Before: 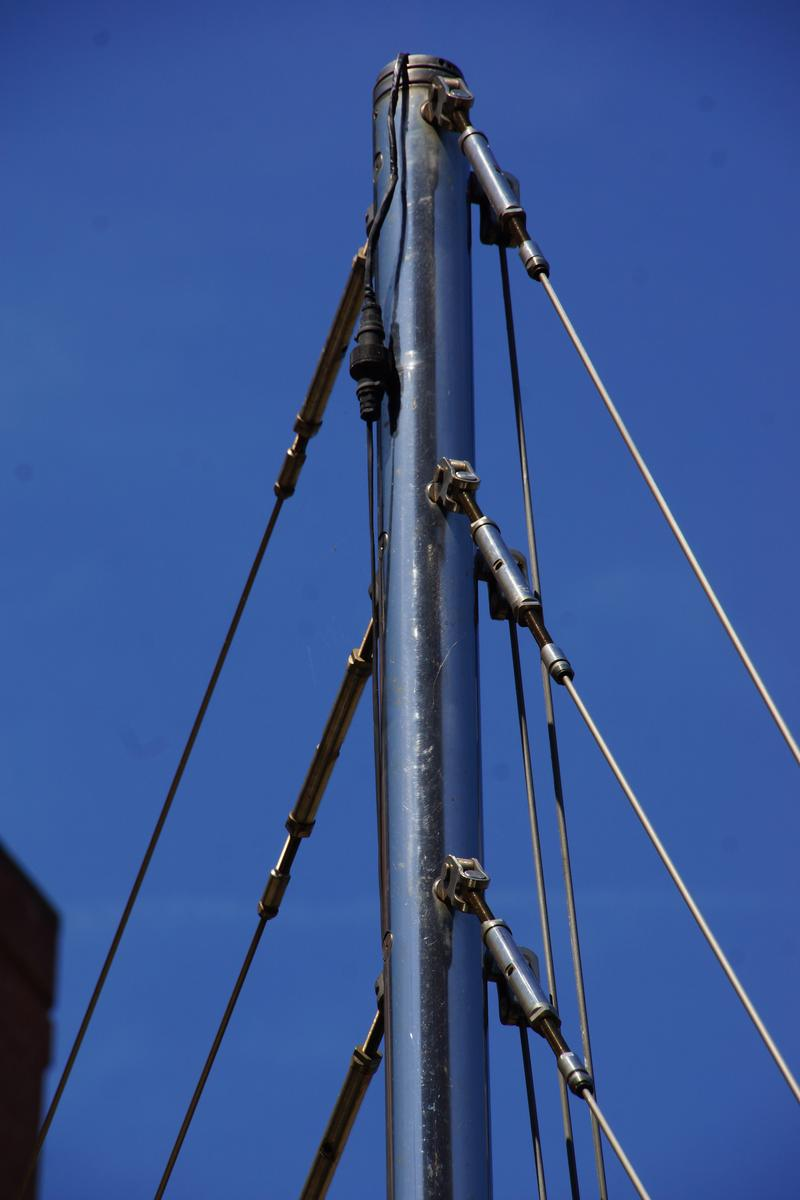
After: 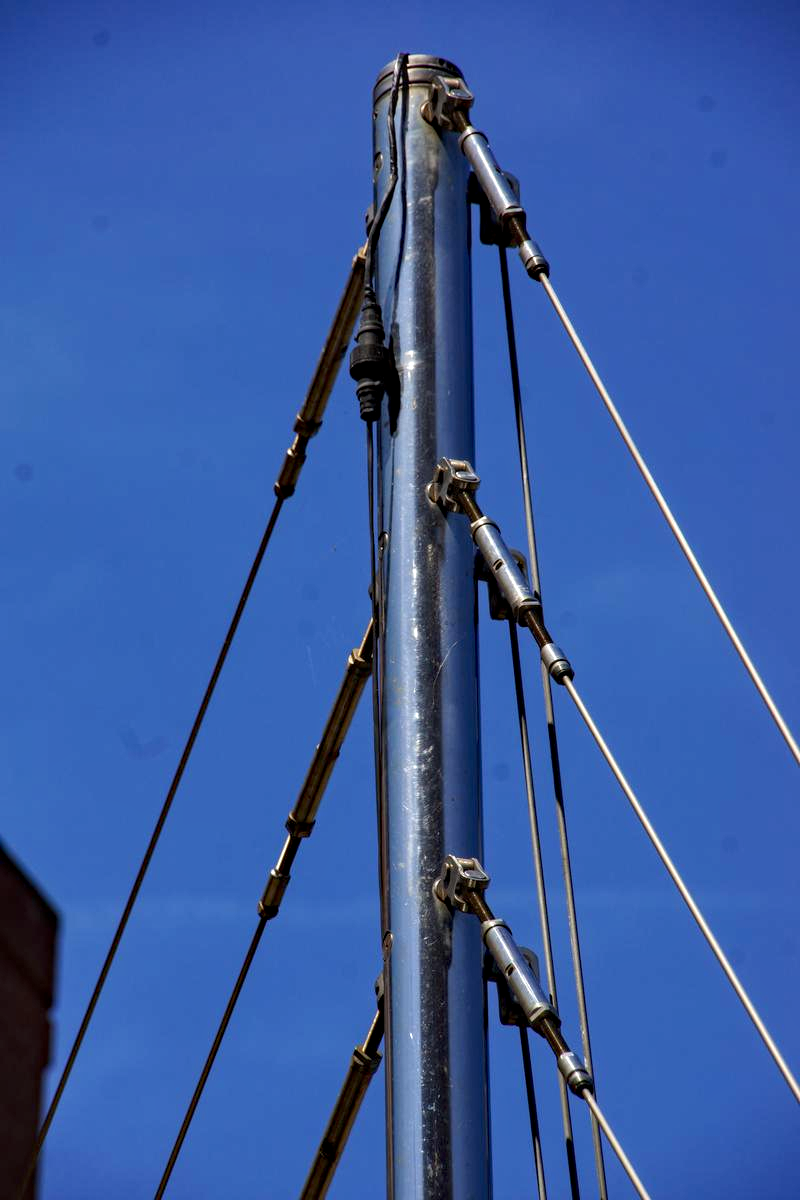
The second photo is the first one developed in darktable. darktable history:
haze removal: compatibility mode true, adaptive false
local contrast: on, module defaults
shadows and highlights: radius 109.65, shadows 23.88, highlights -59.44, low approximation 0.01, soften with gaussian
exposure: exposure 0.373 EV, compensate exposure bias true, compensate highlight preservation false
